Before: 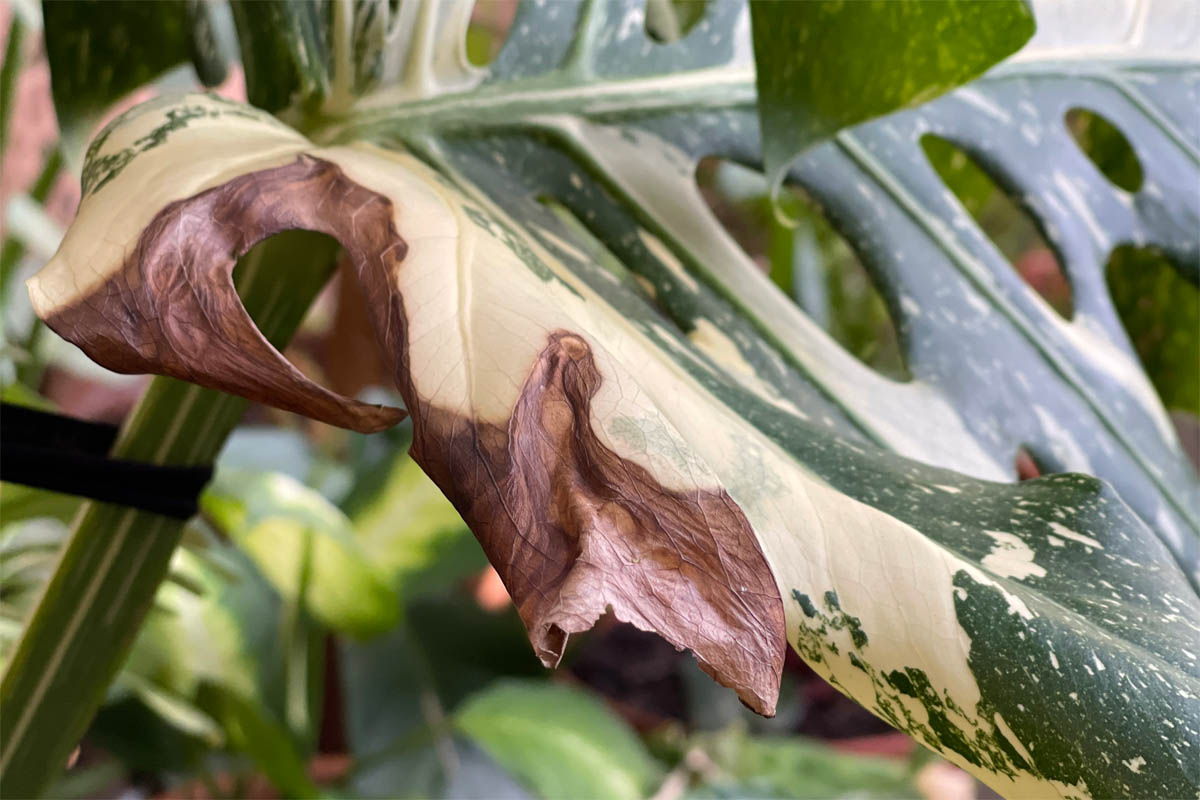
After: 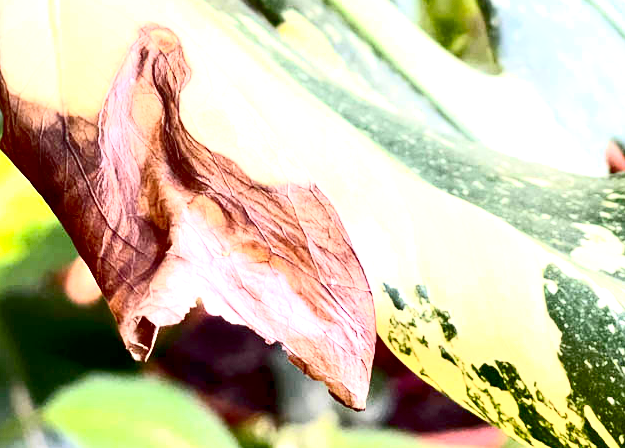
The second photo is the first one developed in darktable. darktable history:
exposure: black level correction 0.009, exposure 1.427 EV, compensate exposure bias true, compensate highlight preservation false
crop: left 34.174%, top 38.481%, right 13.691%, bottom 5.408%
local contrast: highlights 107%, shadows 98%, detail 120%, midtone range 0.2
contrast brightness saturation: contrast 0.401, brightness 0.114, saturation 0.212
